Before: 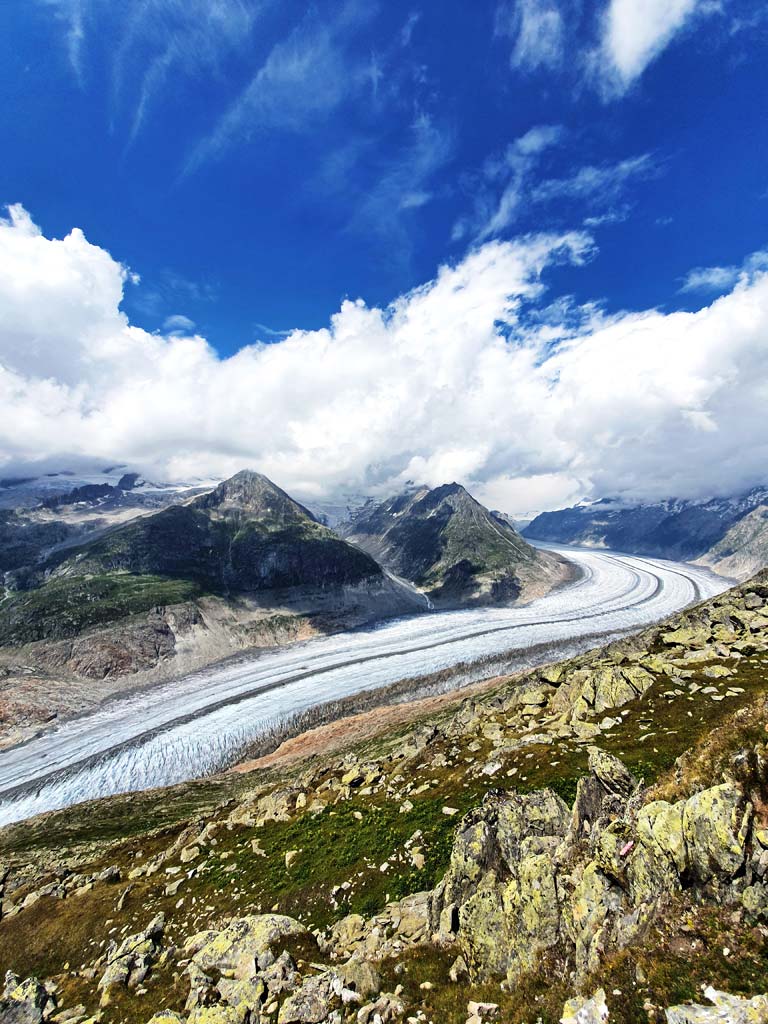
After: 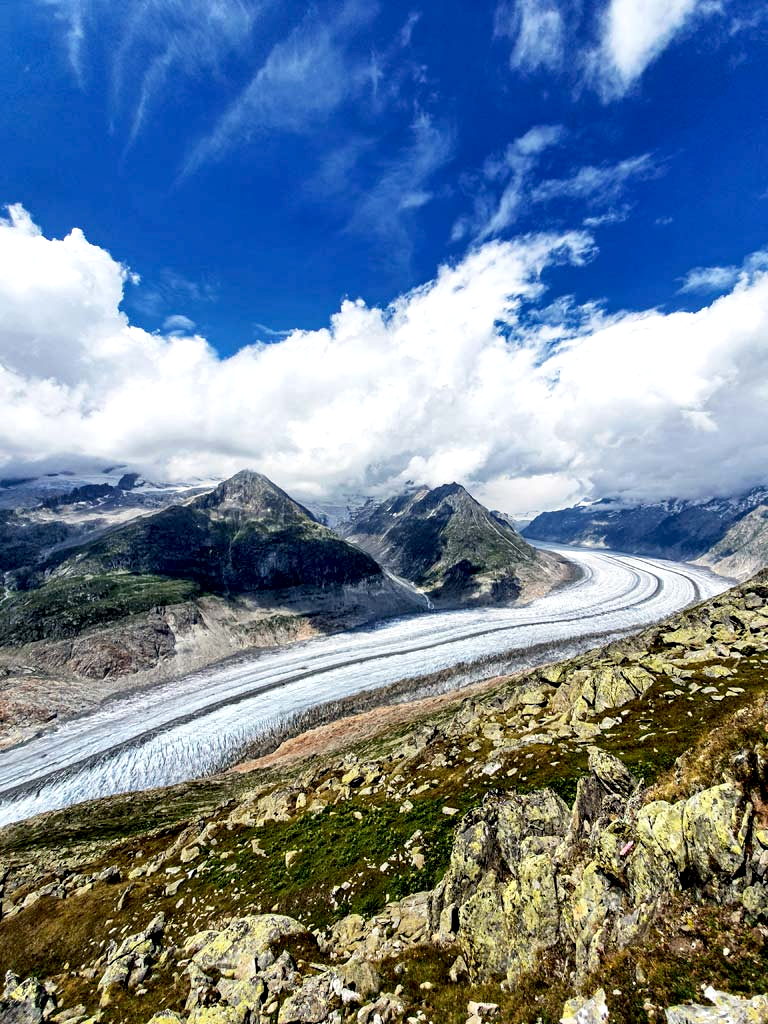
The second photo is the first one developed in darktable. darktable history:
local contrast: highlights 84%, shadows 79%
exposure: black level correction 0.01, compensate highlight preservation false
